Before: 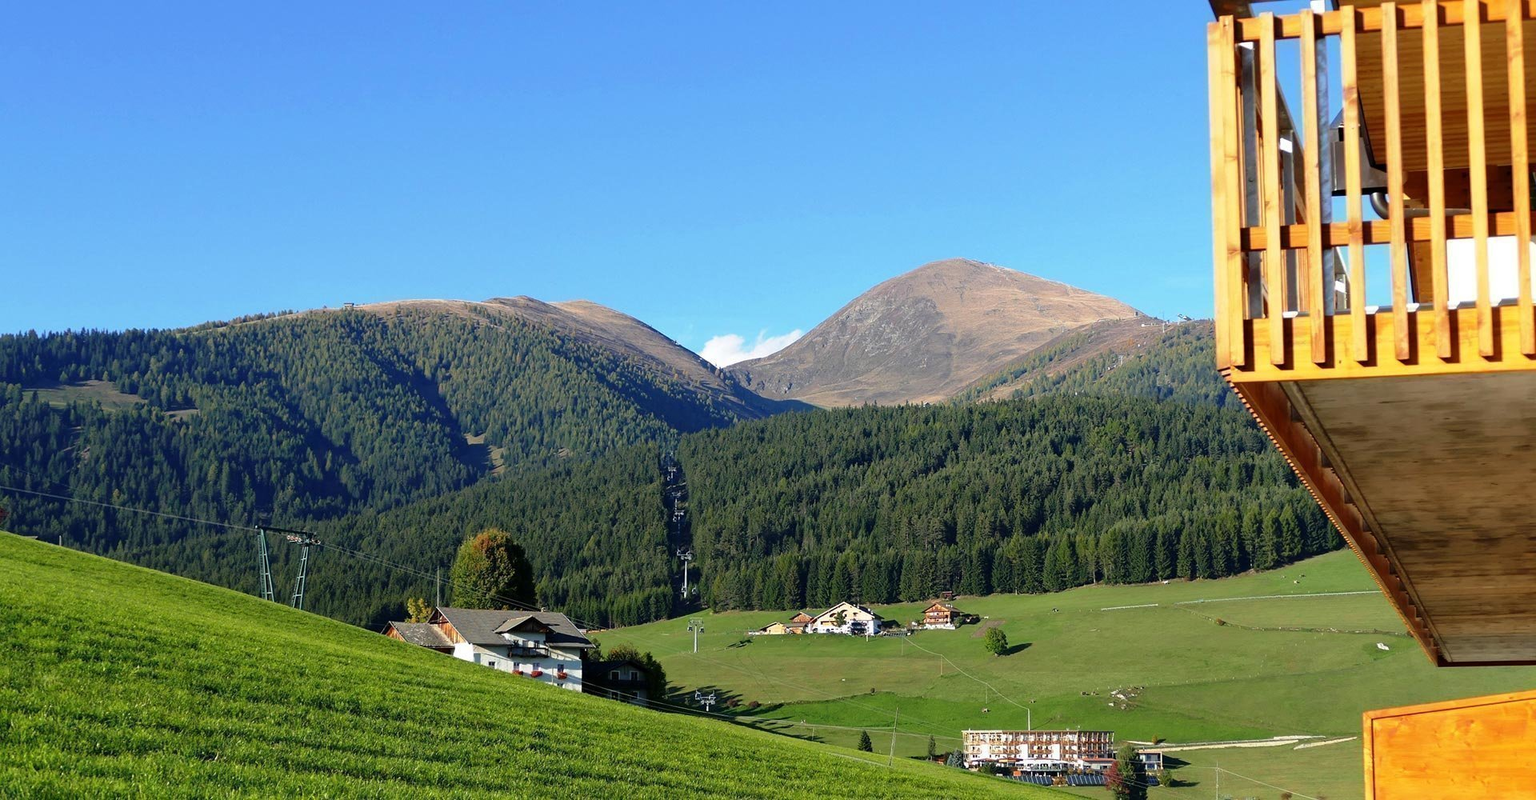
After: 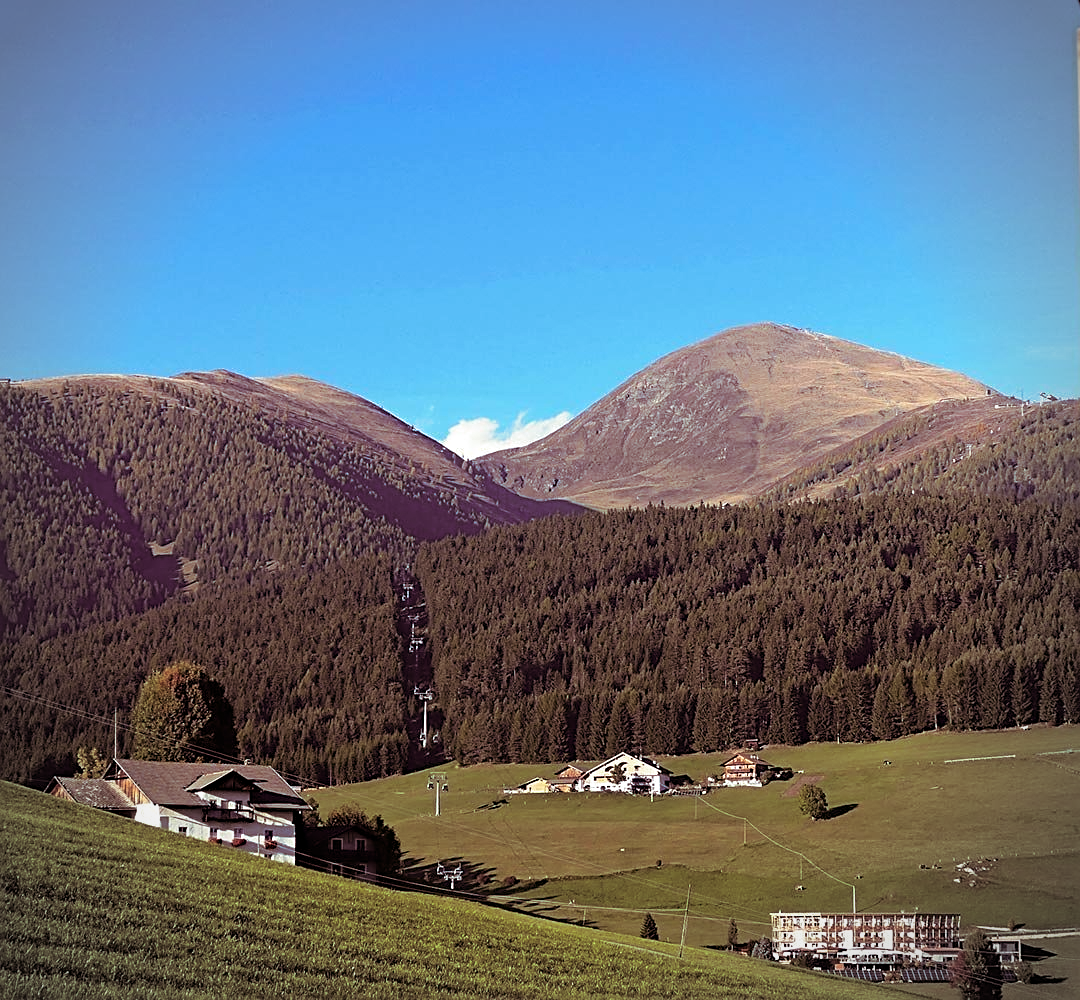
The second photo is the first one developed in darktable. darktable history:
sharpen: on, module defaults
haze removal: strength 0.29, distance 0.25, compatibility mode true, adaptive false
crop and rotate: left 22.516%, right 21.234%
vignetting: on, module defaults
split-toning: on, module defaults
